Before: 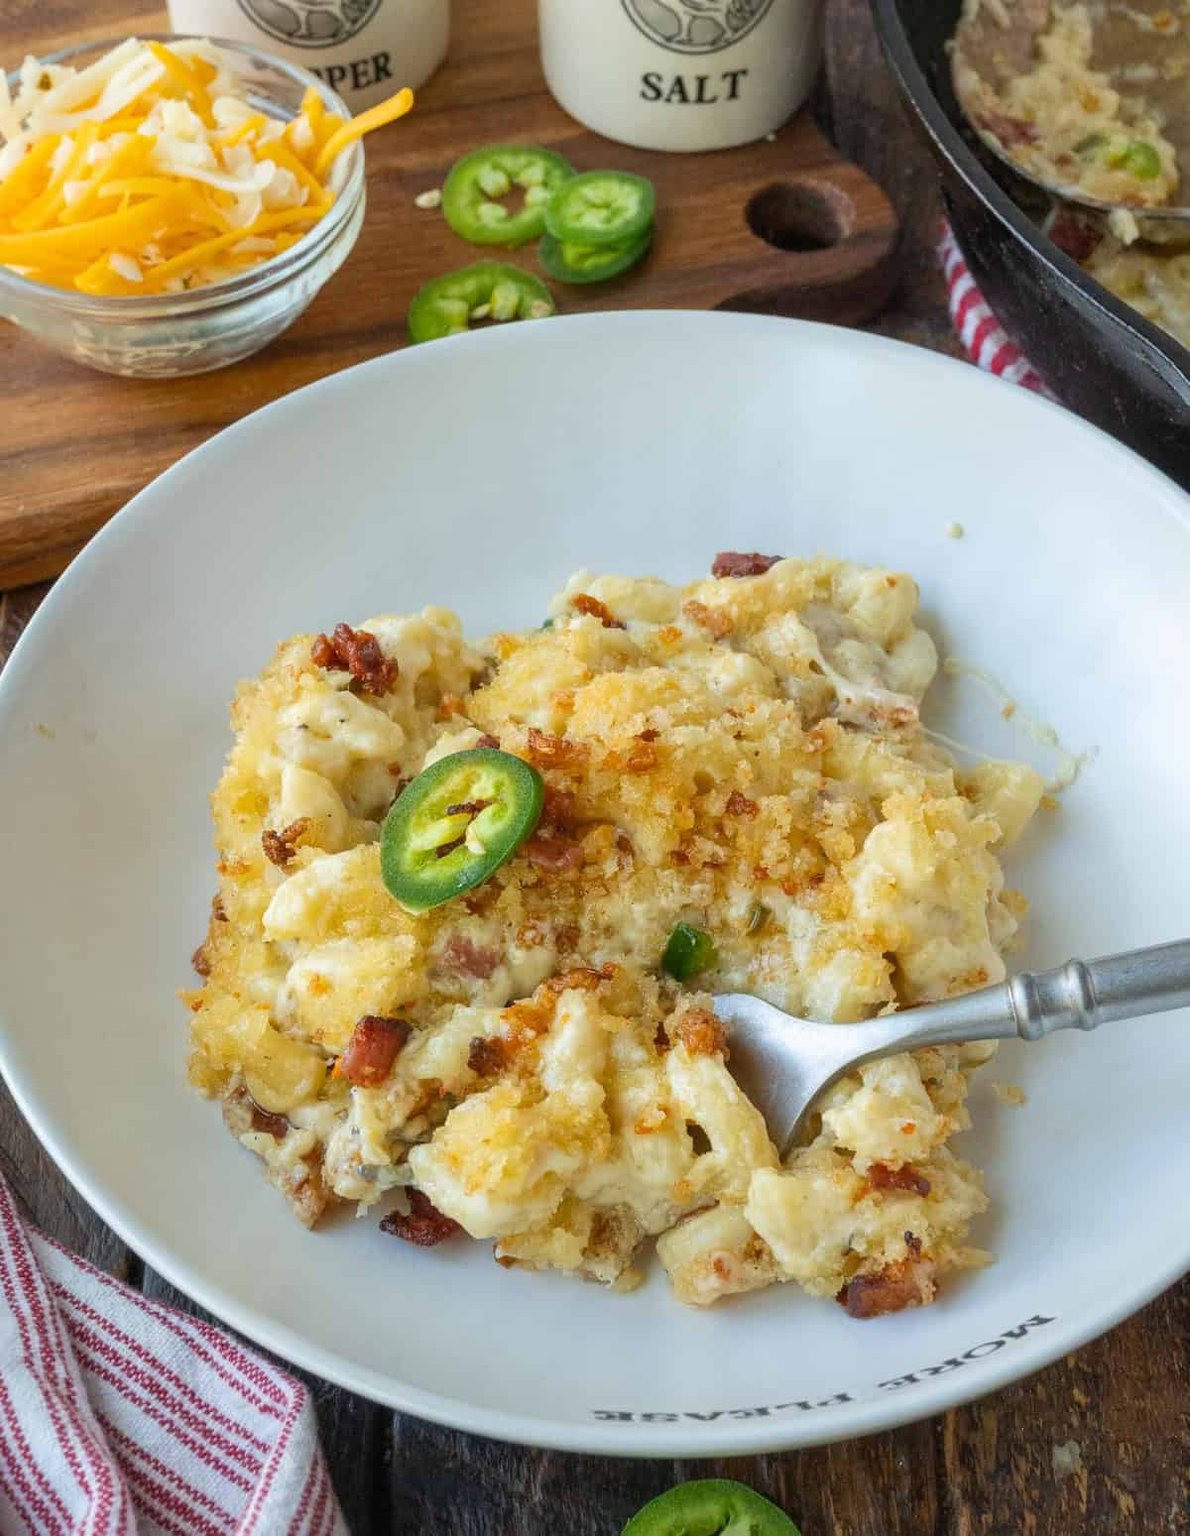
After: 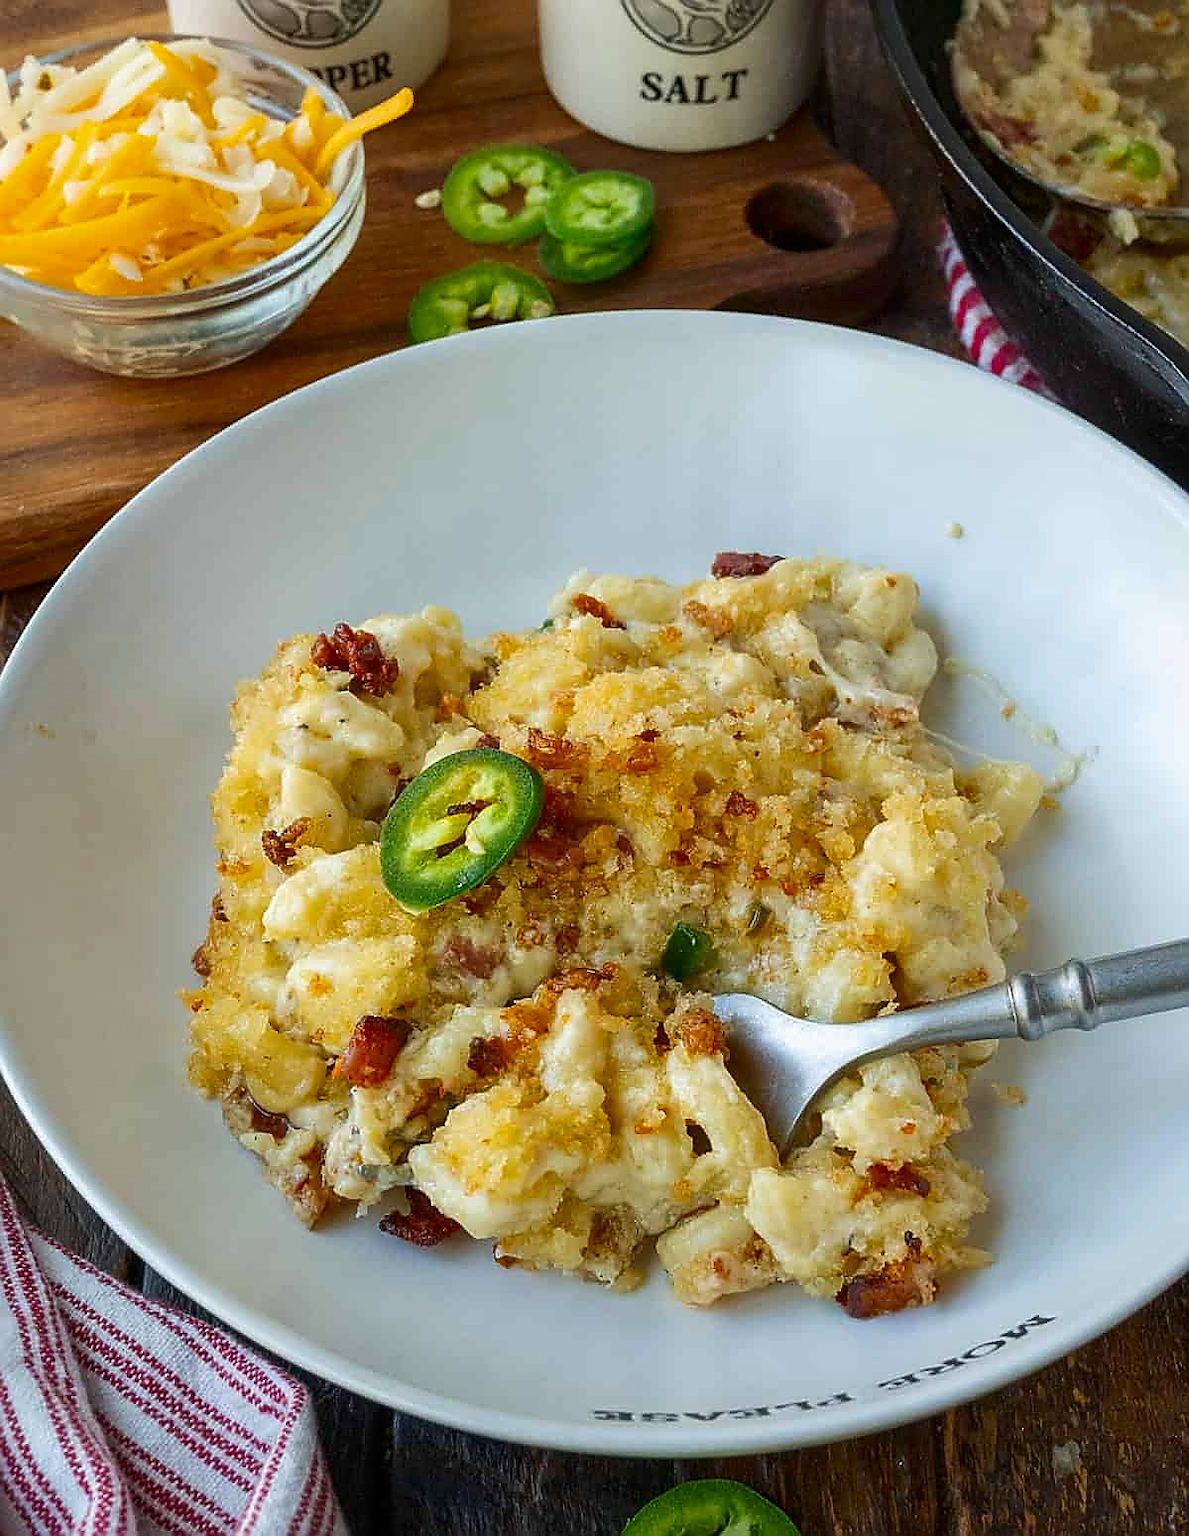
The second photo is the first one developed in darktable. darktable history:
contrast brightness saturation: contrast 0.07, brightness -0.144, saturation 0.117
sharpen: radius 1.355, amount 1.263, threshold 0.617
